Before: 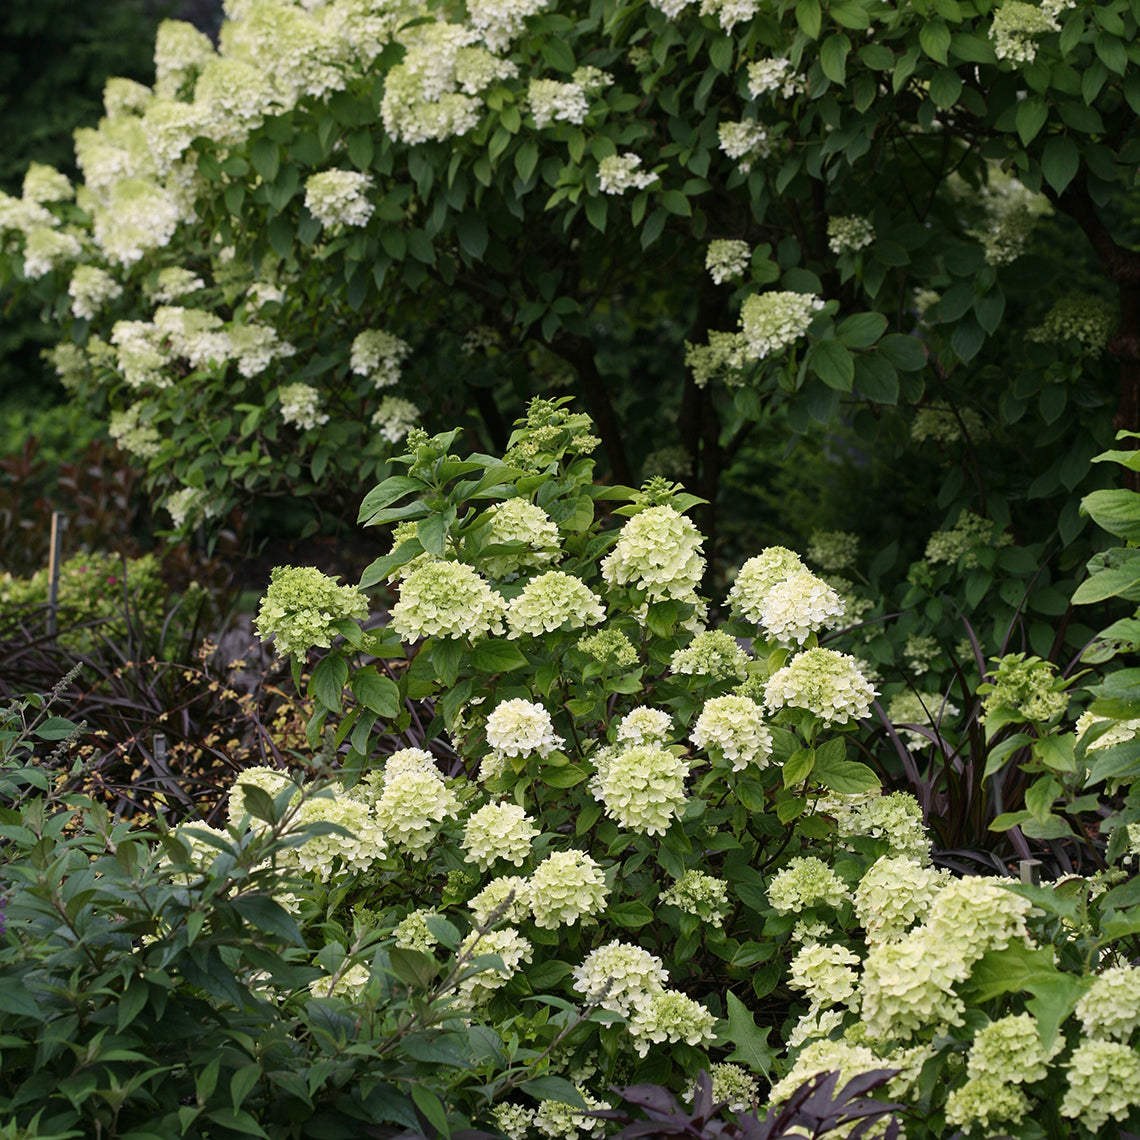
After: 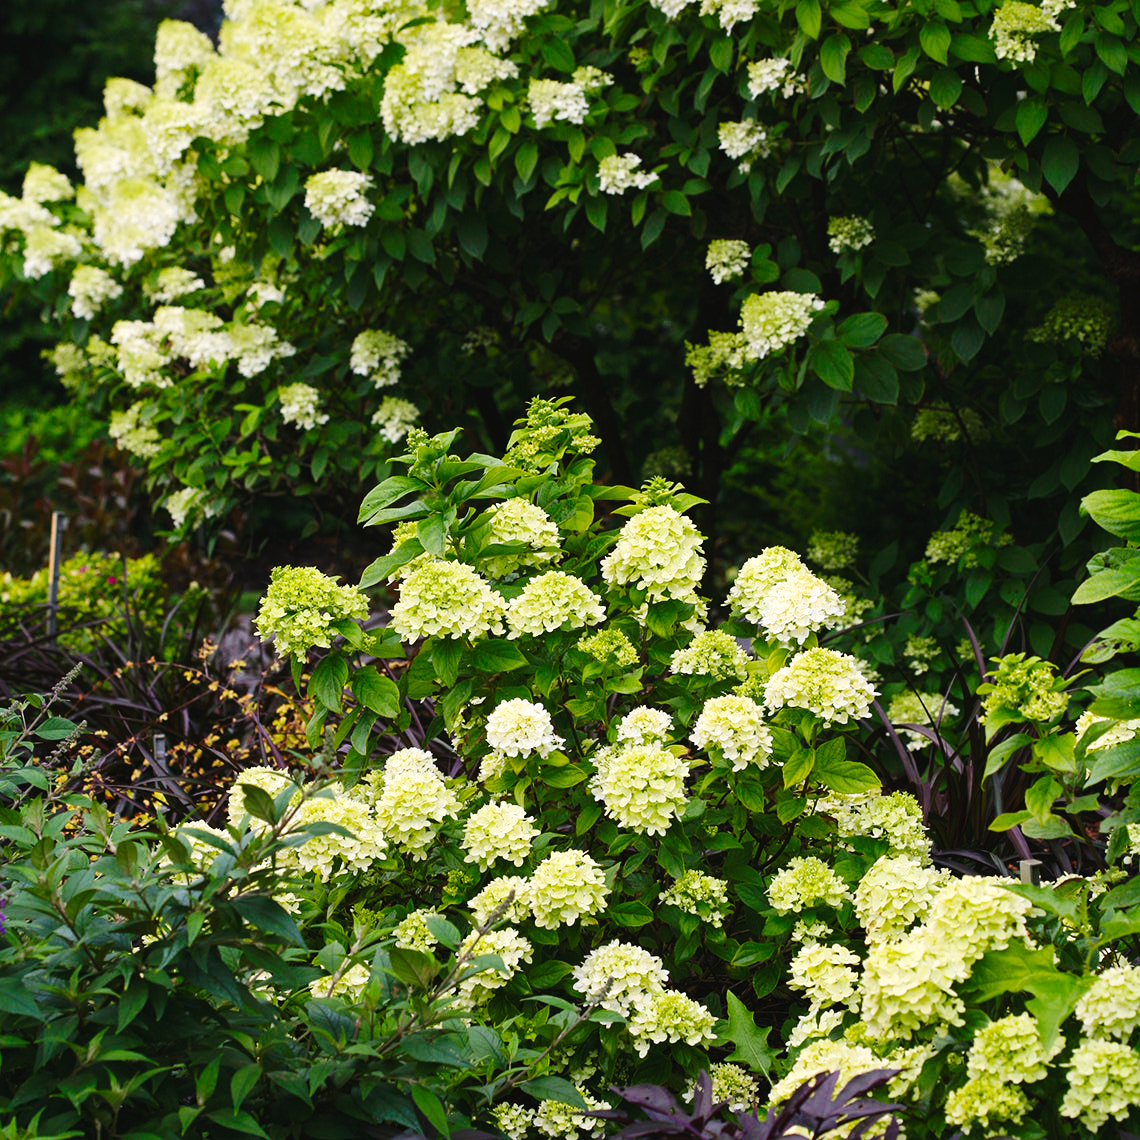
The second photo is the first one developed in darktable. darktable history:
tone curve: curves: ch0 [(0, 0) (0.003, 0.031) (0.011, 0.033) (0.025, 0.036) (0.044, 0.045) (0.069, 0.06) (0.1, 0.079) (0.136, 0.109) (0.177, 0.15) (0.224, 0.192) (0.277, 0.262) (0.335, 0.347) (0.399, 0.433) (0.468, 0.528) (0.543, 0.624) (0.623, 0.705) (0.709, 0.788) (0.801, 0.865) (0.898, 0.933) (1, 1)], preserve colors none
exposure: exposure 0.2 EV, compensate highlight preservation false
color balance rgb: perceptual saturation grading › global saturation 25%, global vibrance 20%
